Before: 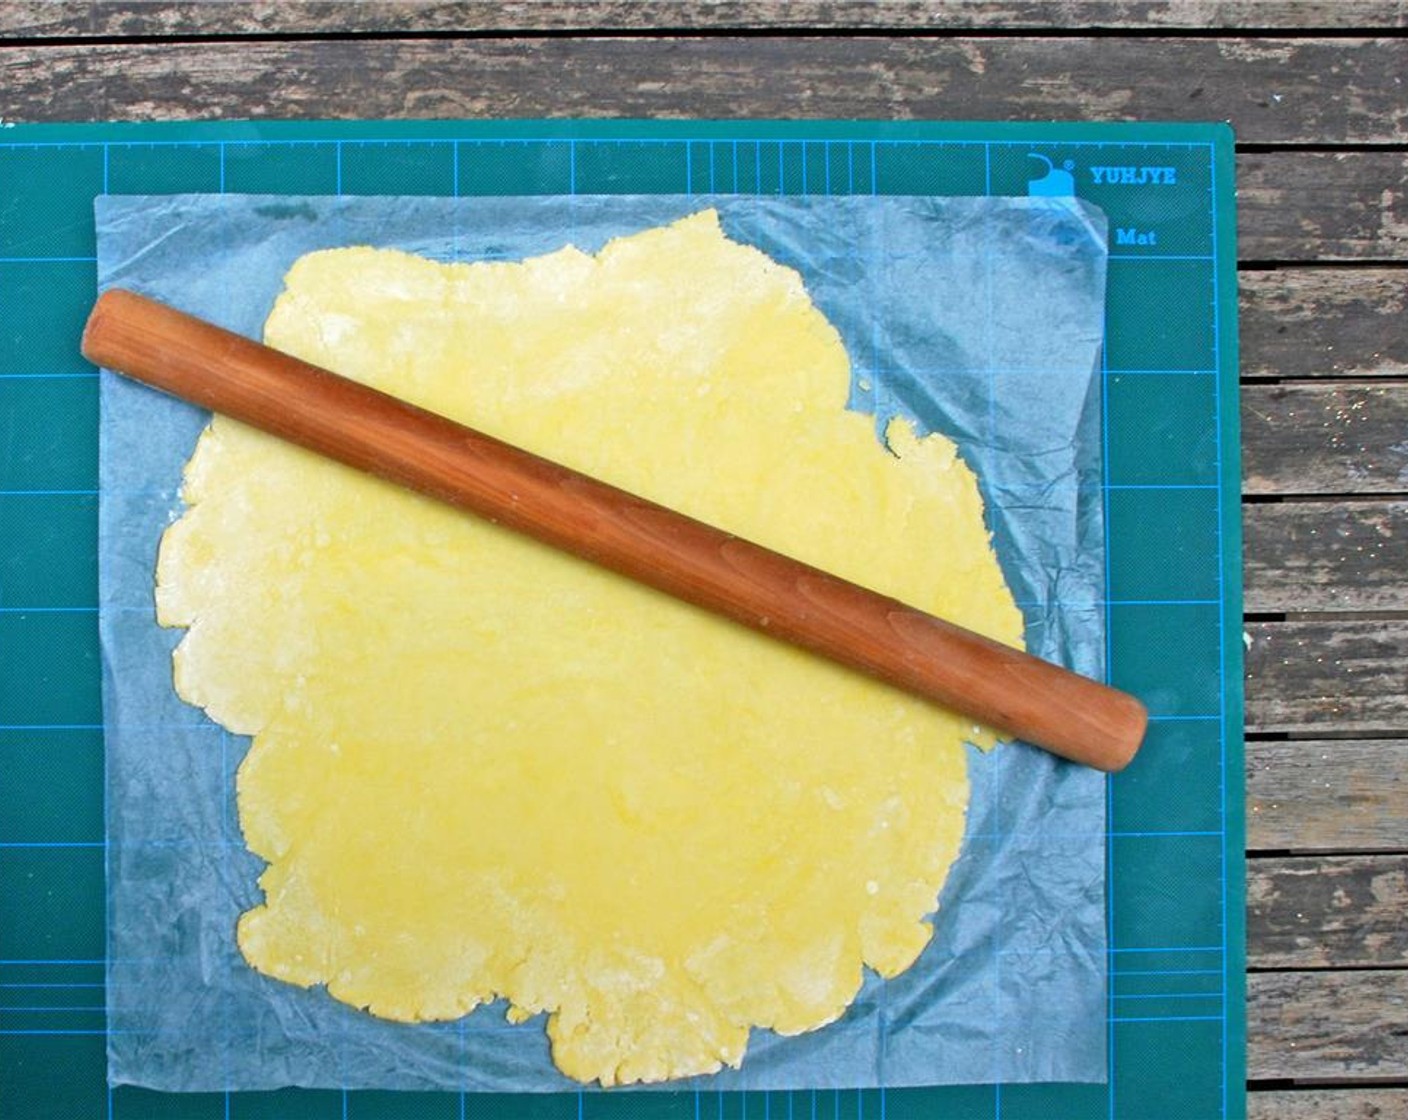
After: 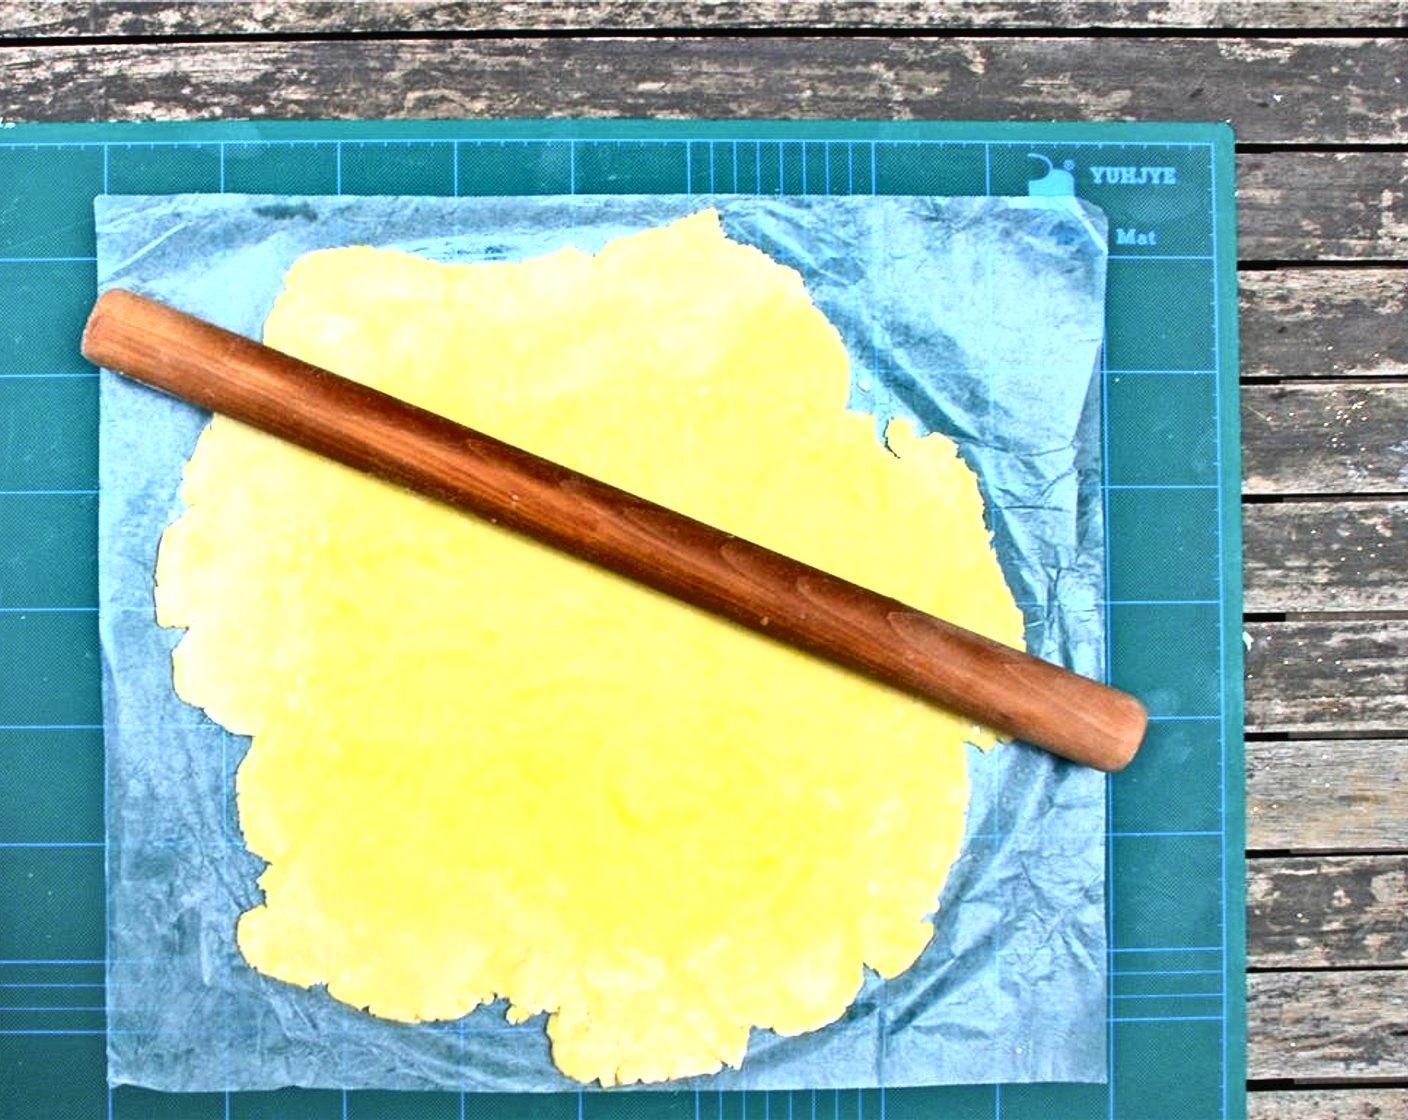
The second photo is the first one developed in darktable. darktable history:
shadows and highlights: radius 131.46, soften with gaussian
tone curve: curves: ch0 [(0, 0) (0.003, 0.028) (0.011, 0.028) (0.025, 0.026) (0.044, 0.036) (0.069, 0.06) (0.1, 0.101) (0.136, 0.15) (0.177, 0.203) (0.224, 0.271) (0.277, 0.345) (0.335, 0.422) (0.399, 0.515) (0.468, 0.611) (0.543, 0.716) (0.623, 0.826) (0.709, 0.942) (0.801, 0.992) (0.898, 1) (1, 1)], color space Lab, independent channels, preserve colors none
